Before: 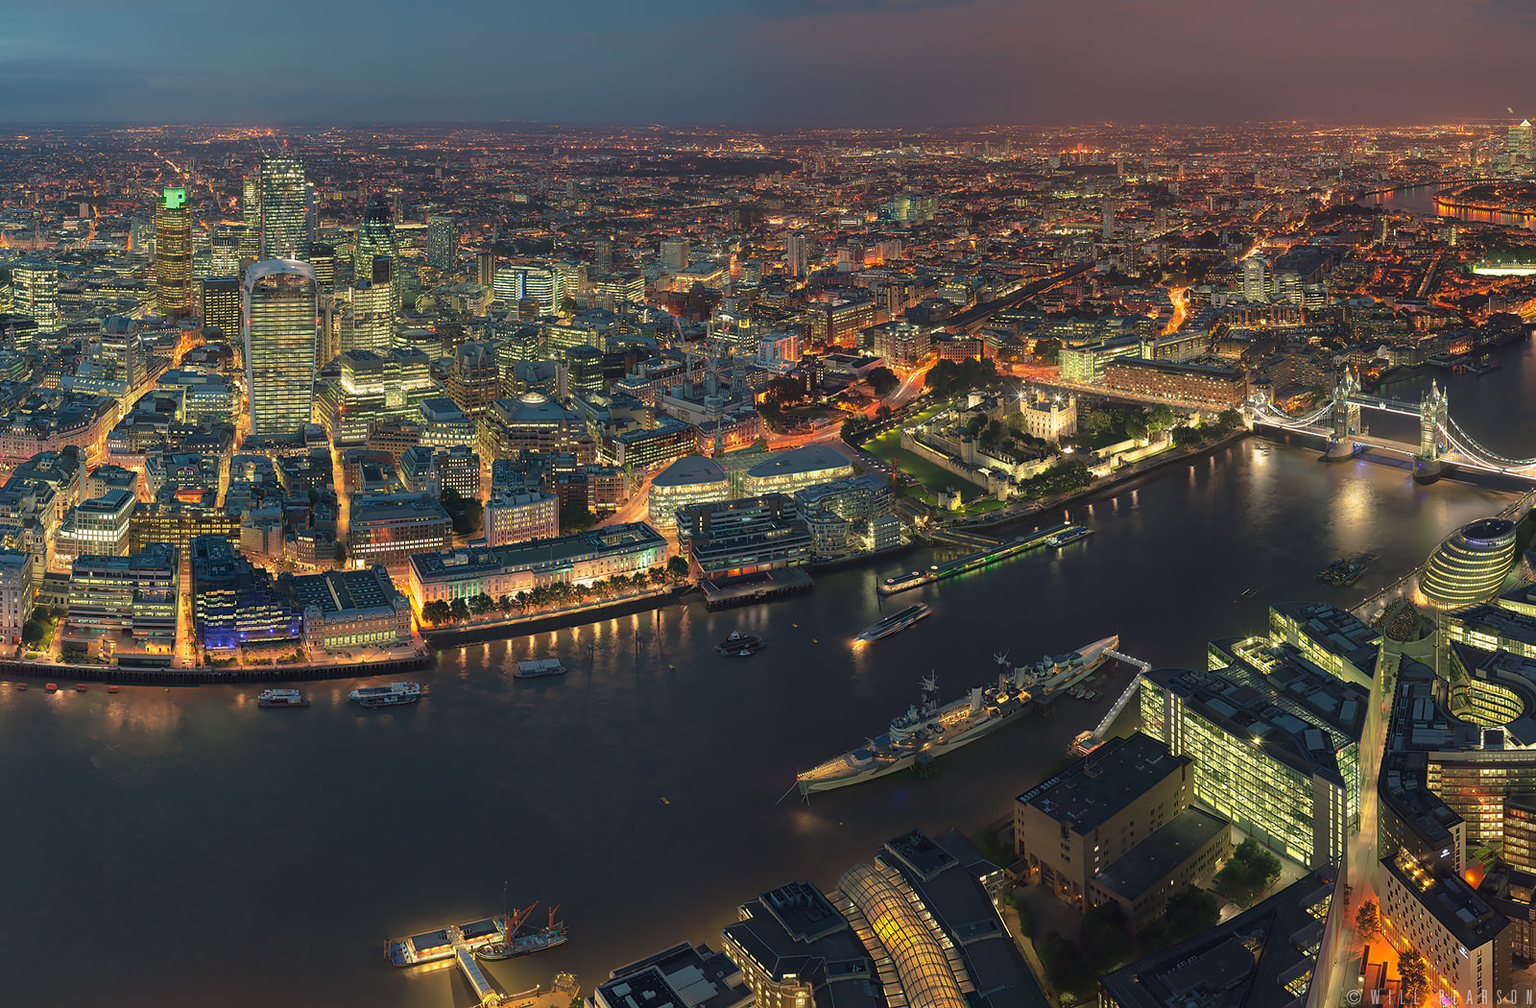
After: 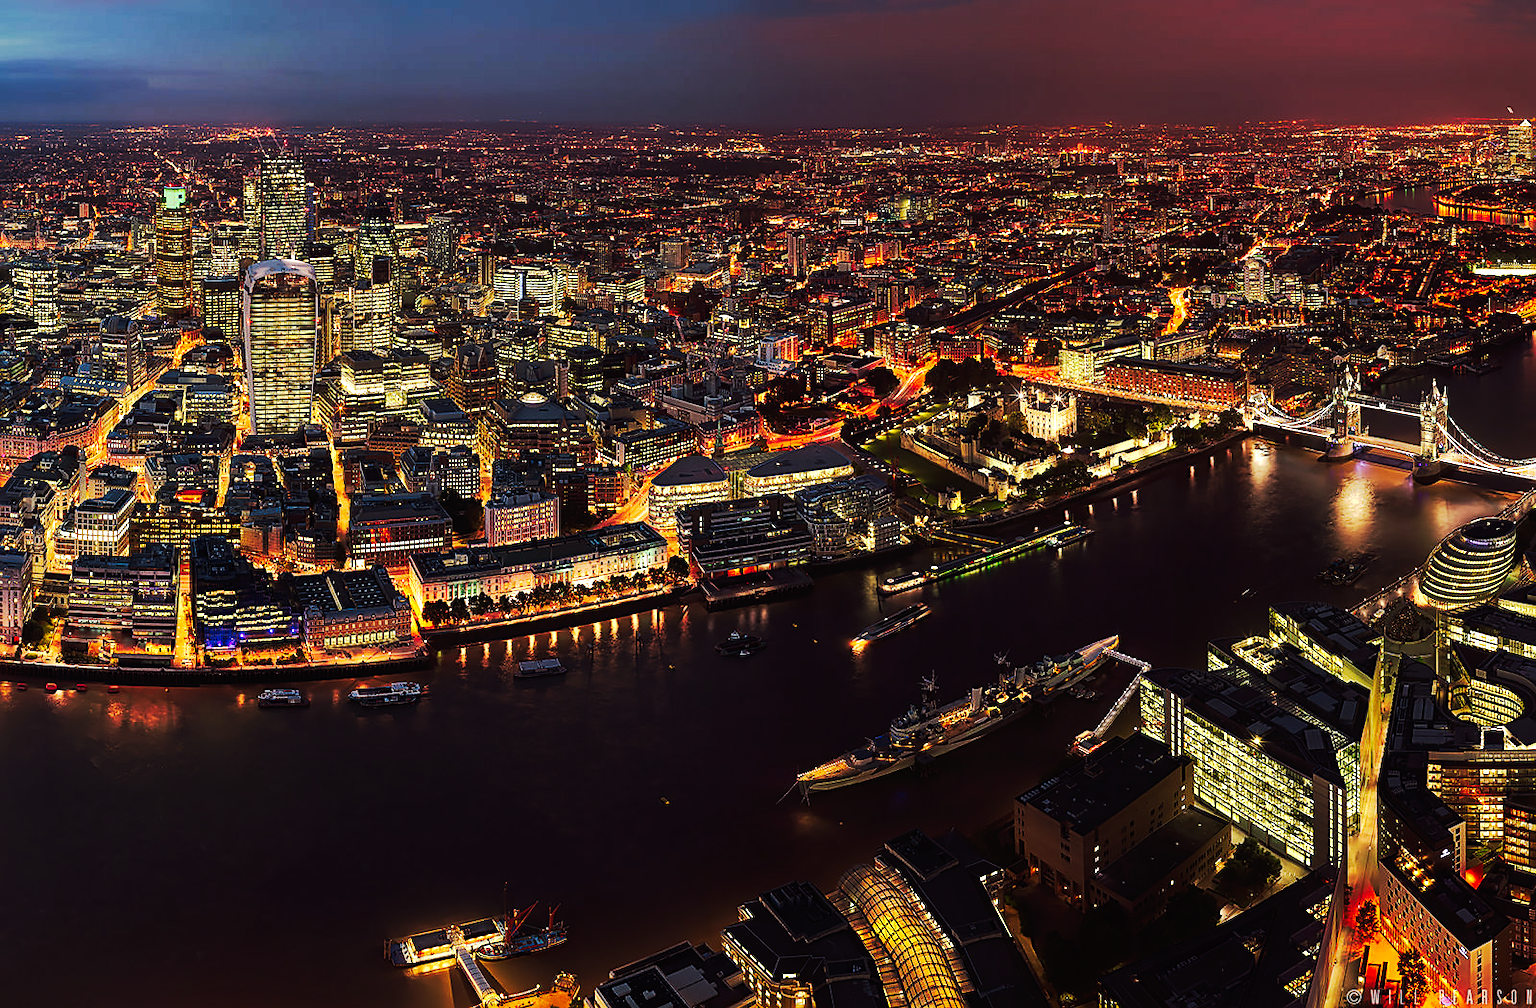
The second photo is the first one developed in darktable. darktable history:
exposure: exposure -0.021 EV, compensate highlight preservation false
tone curve: curves: ch0 [(0, 0) (0.003, 0.005) (0.011, 0.007) (0.025, 0.009) (0.044, 0.013) (0.069, 0.017) (0.1, 0.02) (0.136, 0.029) (0.177, 0.052) (0.224, 0.086) (0.277, 0.129) (0.335, 0.188) (0.399, 0.256) (0.468, 0.361) (0.543, 0.526) (0.623, 0.696) (0.709, 0.784) (0.801, 0.85) (0.898, 0.882) (1, 1)], preserve colors none
rgb levels: mode RGB, independent channels, levels [[0, 0.474, 1], [0, 0.5, 1], [0, 0.5, 1]]
sharpen: on, module defaults
tone equalizer: -8 EV -0.417 EV, -7 EV -0.389 EV, -6 EV -0.333 EV, -5 EV -0.222 EV, -3 EV 0.222 EV, -2 EV 0.333 EV, -1 EV 0.389 EV, +0 EV 0.417 EV, edges refinement/feathering 500, mask exposure compensation -1.57 EV, preserve details no
